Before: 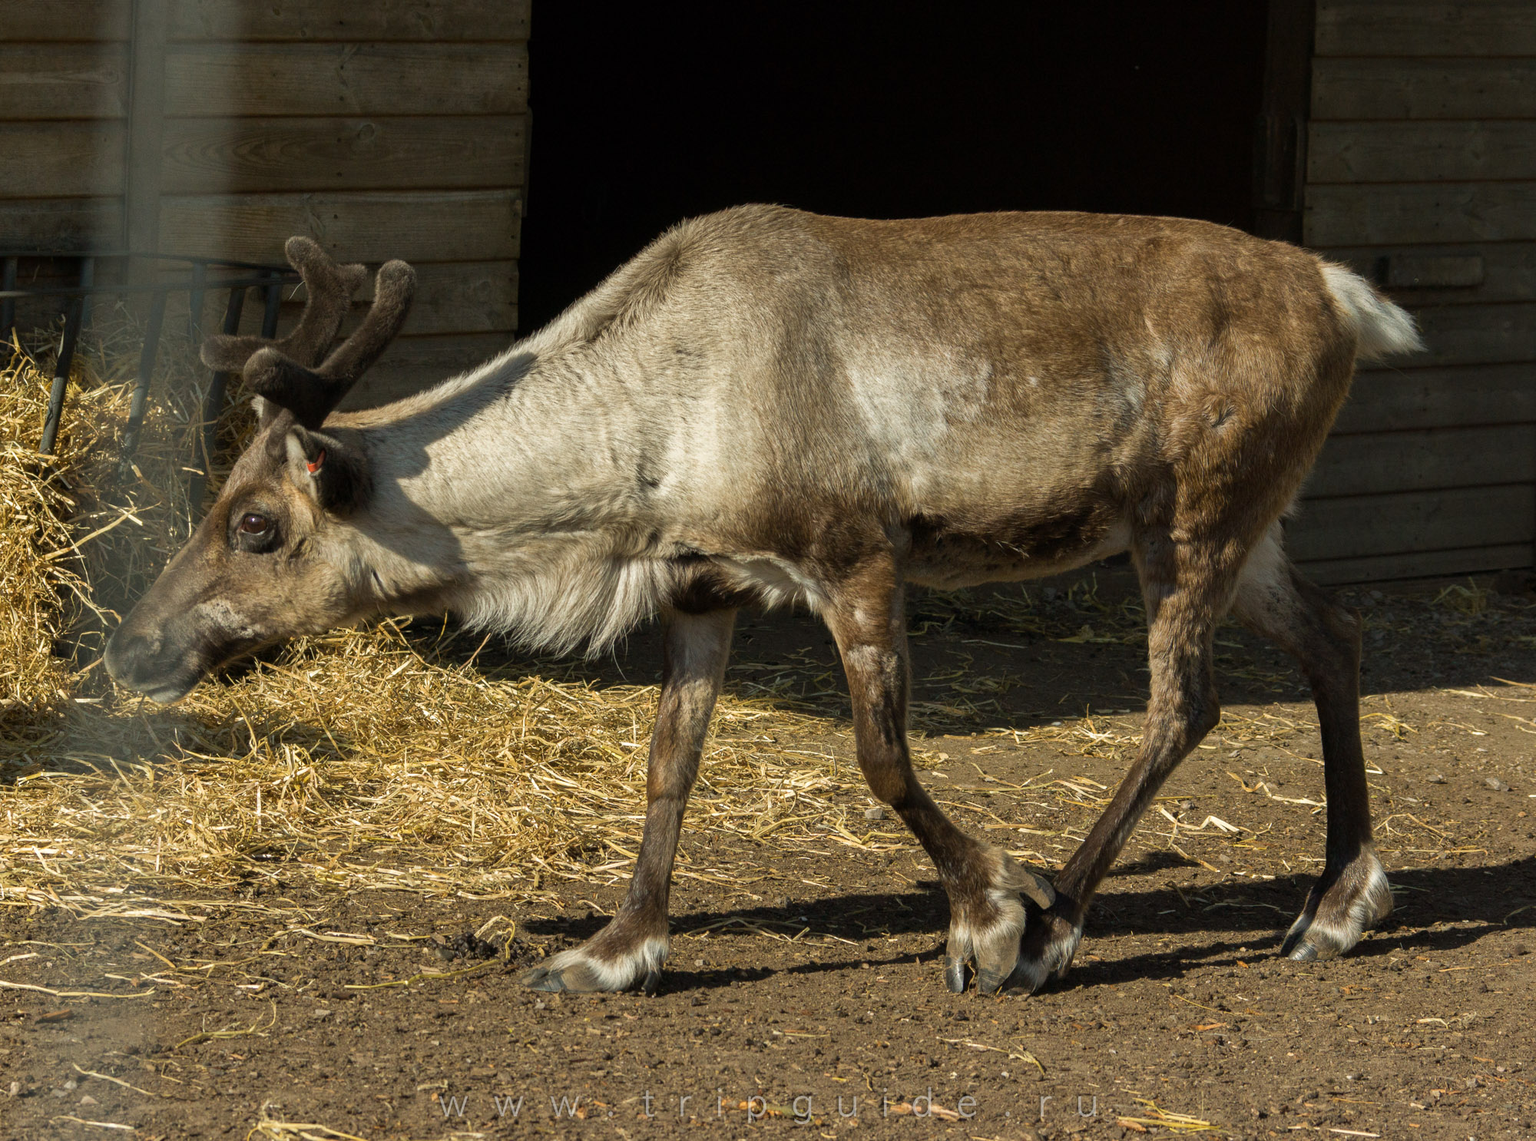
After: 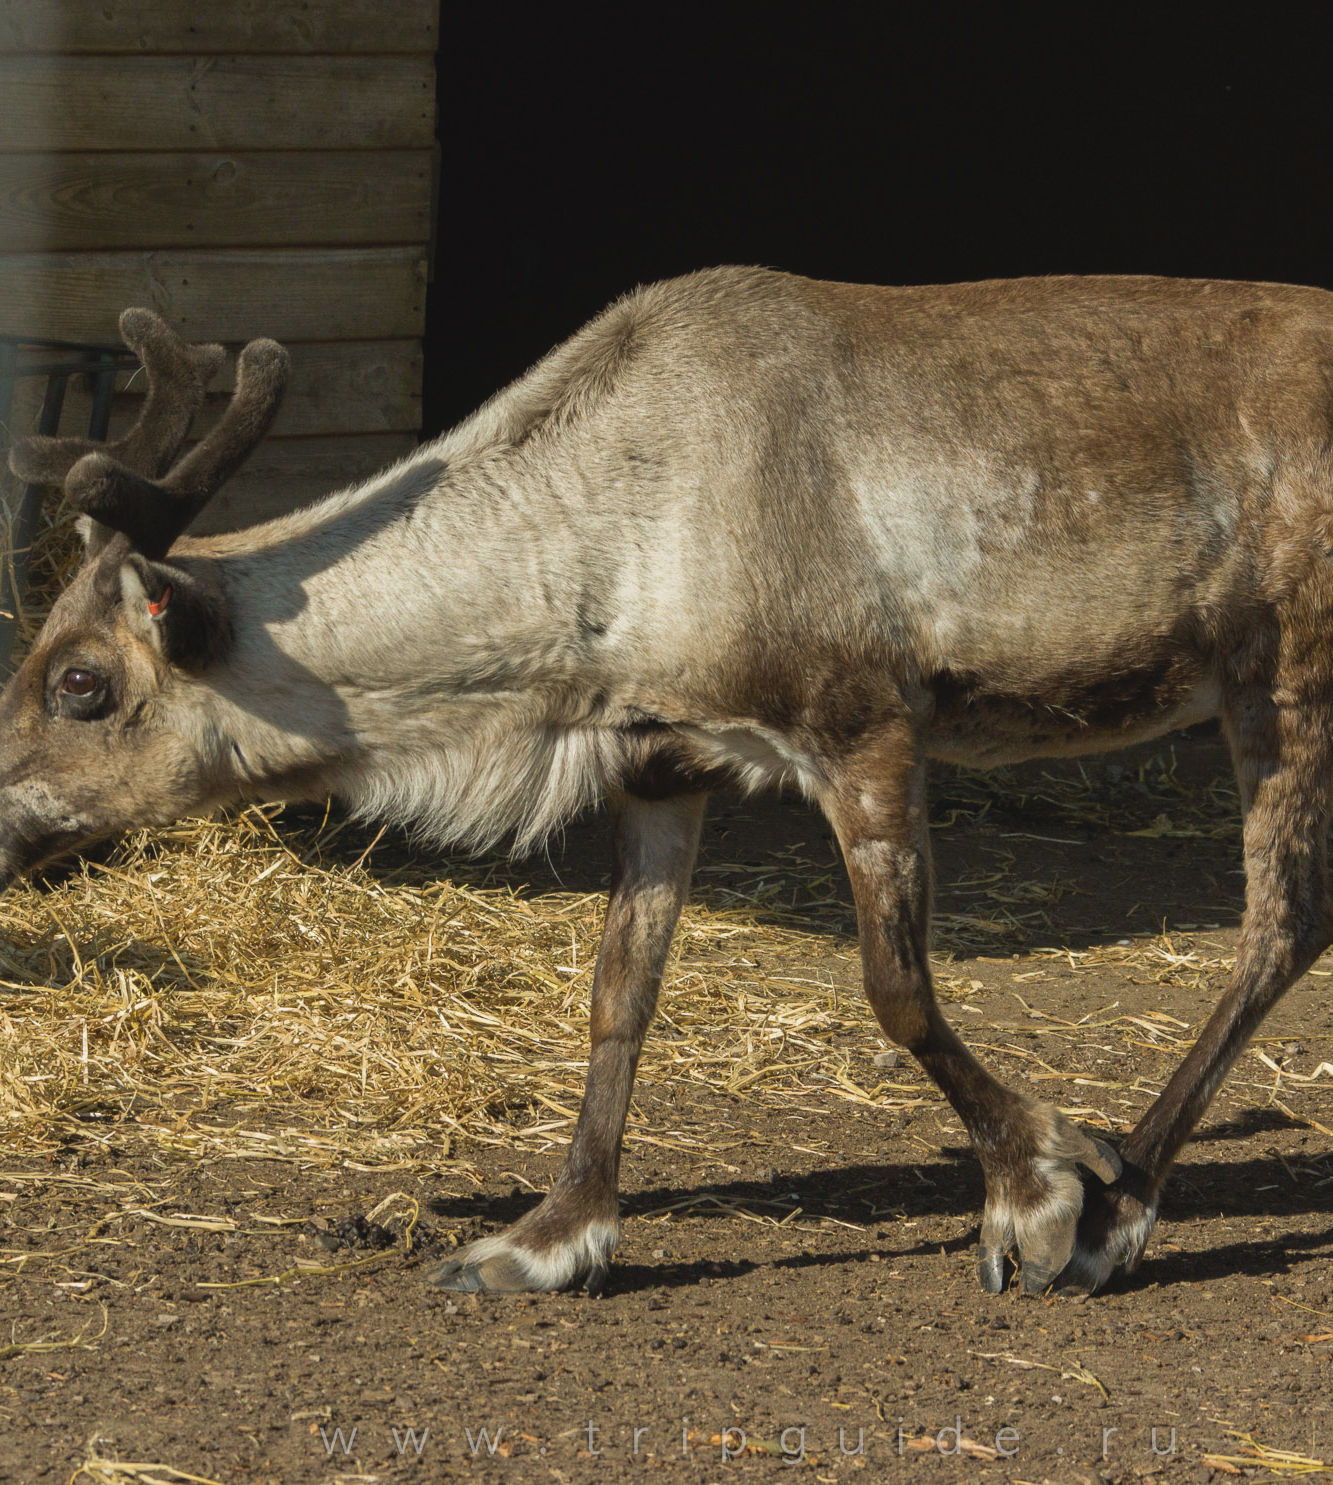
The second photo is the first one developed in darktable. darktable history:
crop and rotate: left 12.648%, right 20.685%
contrast brightness saturation: contrast -0.1, saturation -0.1
